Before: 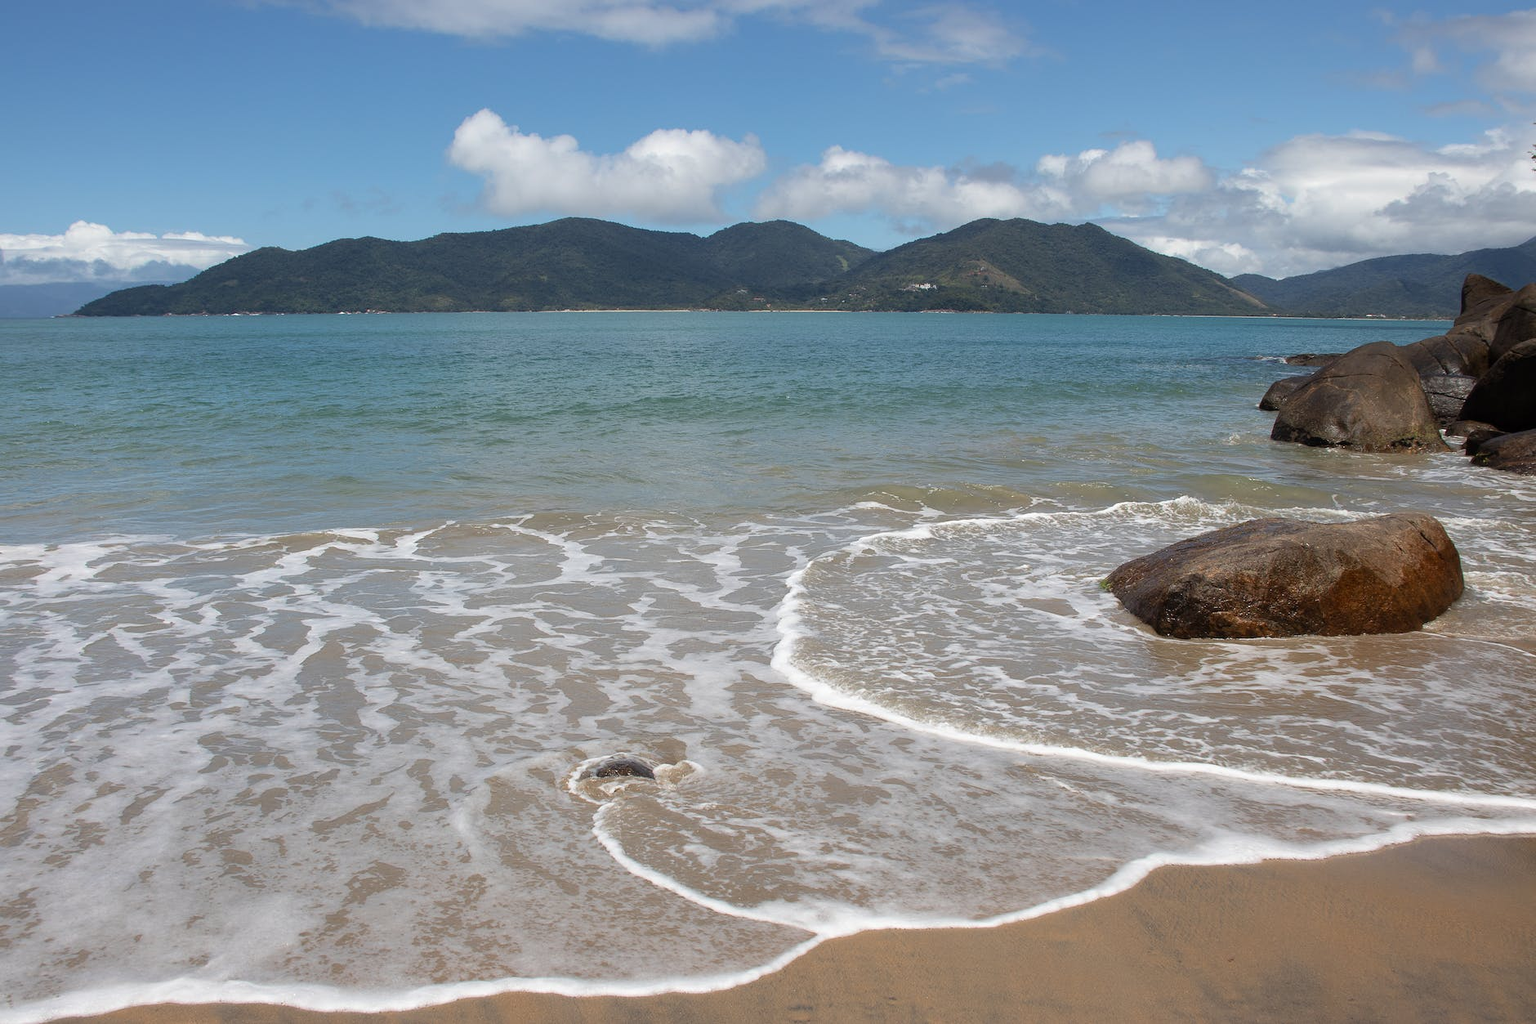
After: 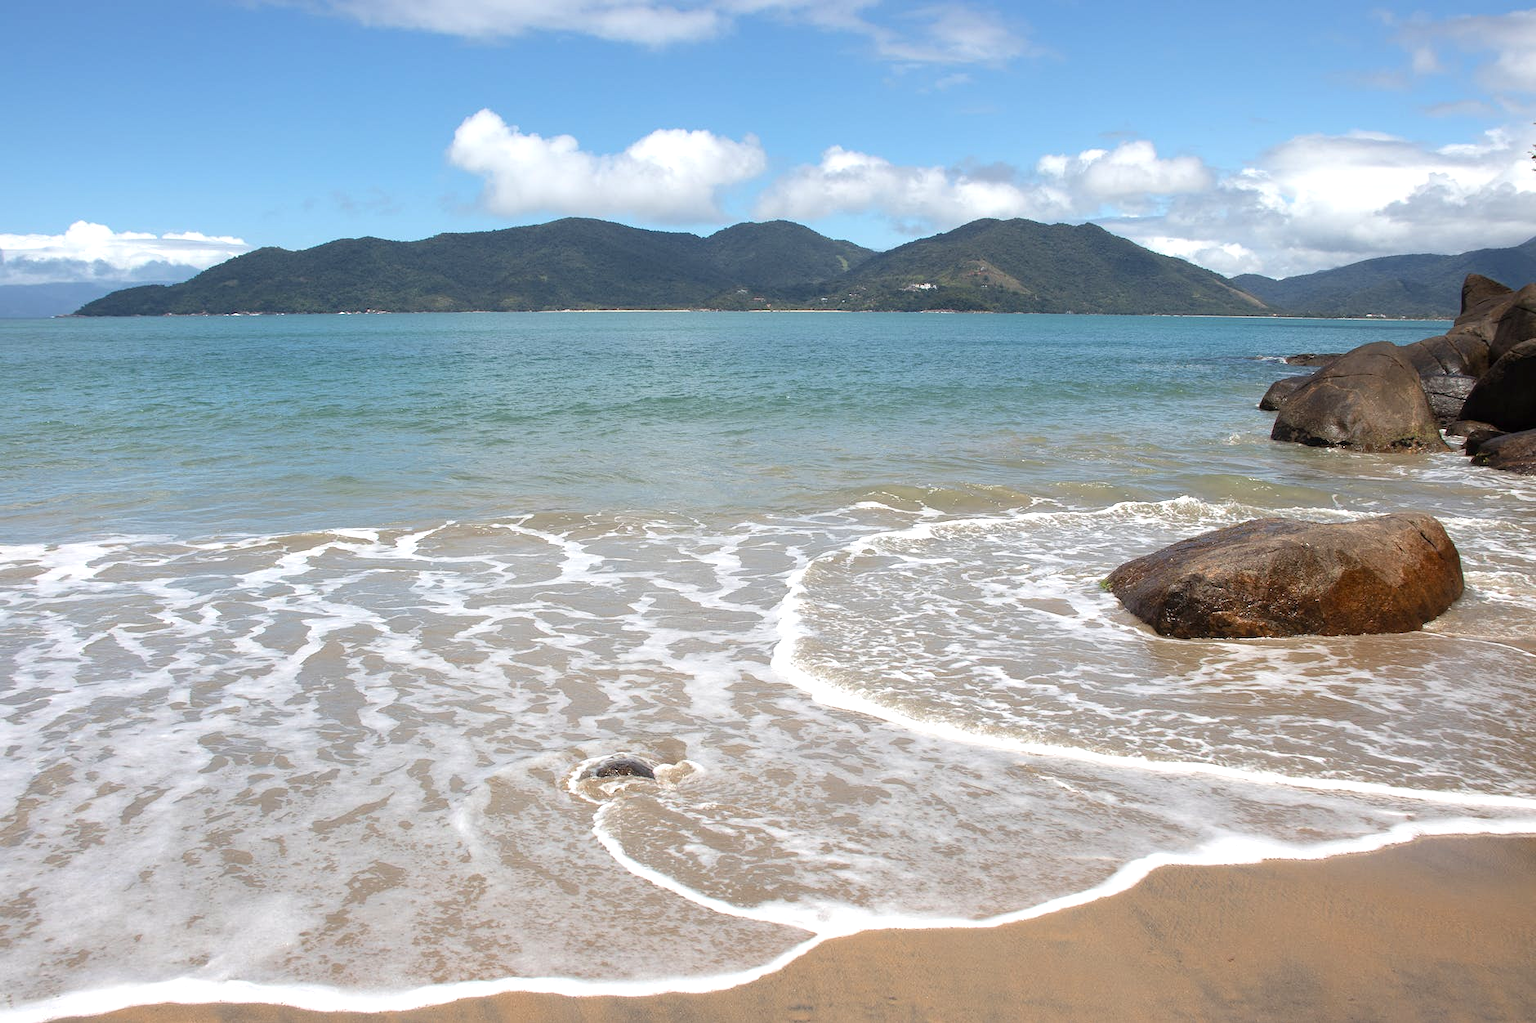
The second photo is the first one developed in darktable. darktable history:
exposure: black level correction 0, exposure 0.597 EV, compensate highlight preservation false
